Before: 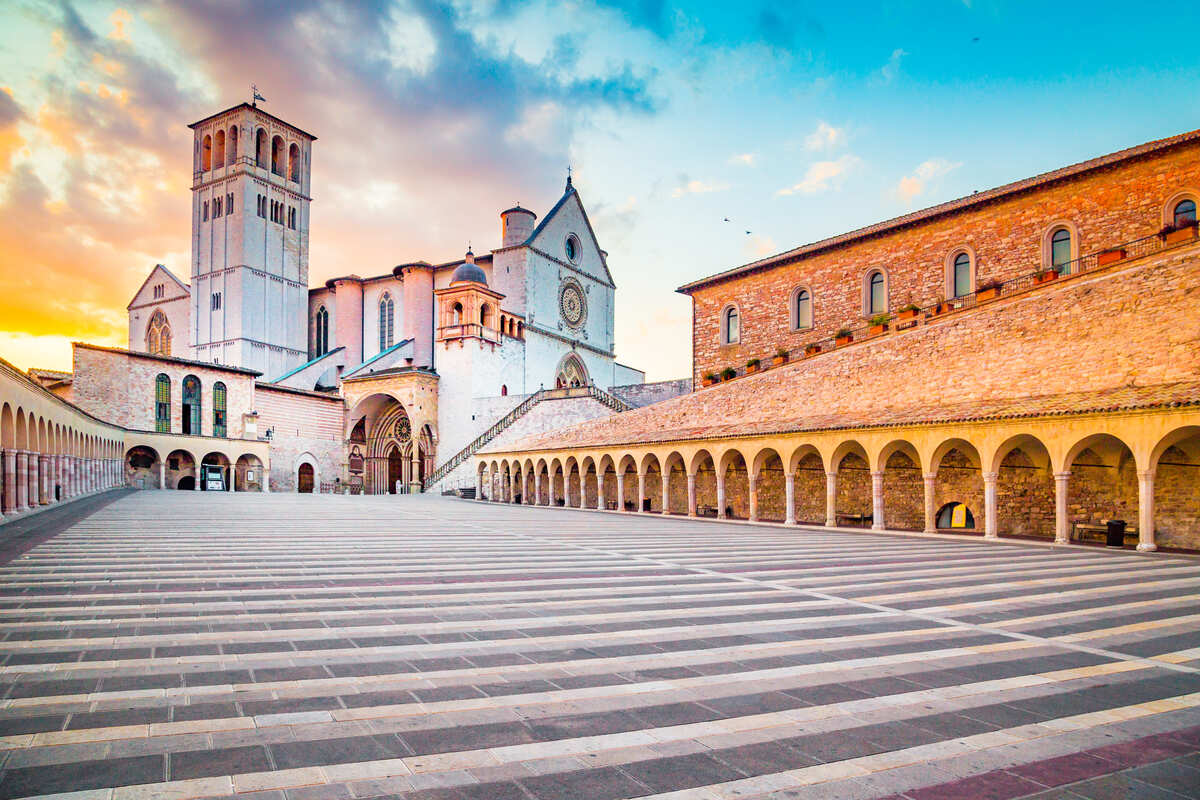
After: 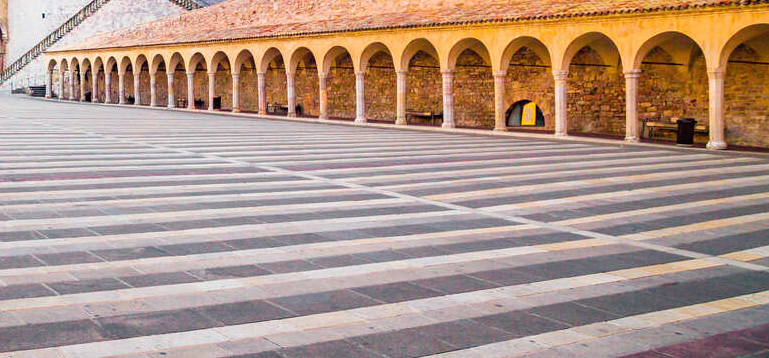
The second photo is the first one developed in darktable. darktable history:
crop and rotate: left 35.888%, top 50.382%, bottom 4.834%
